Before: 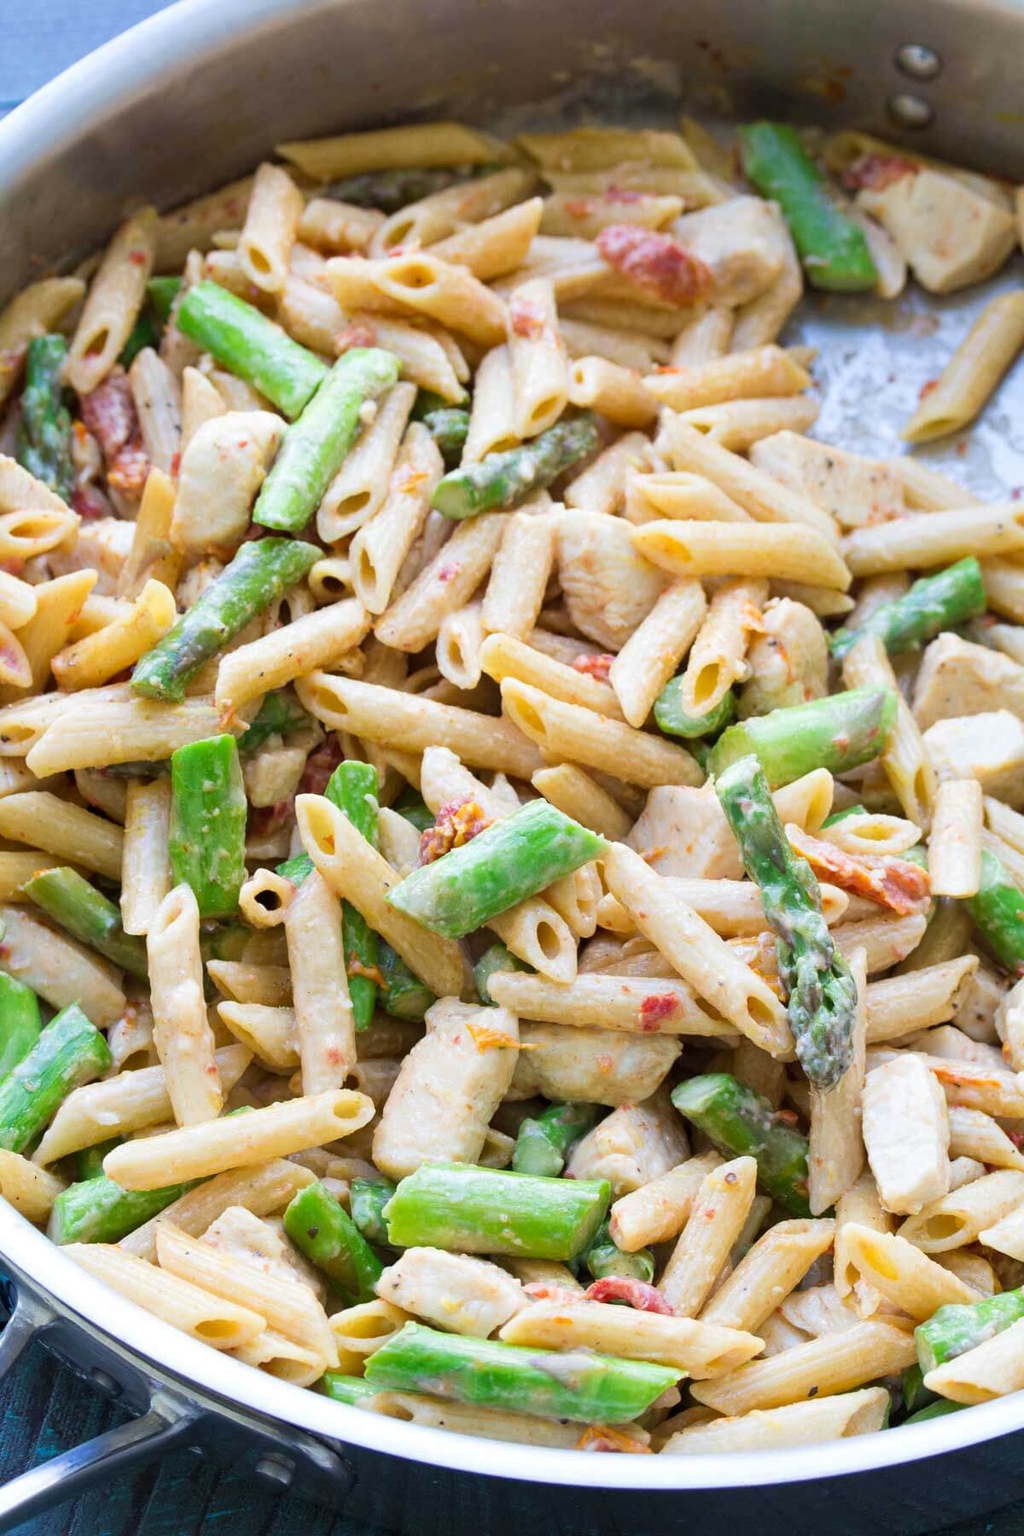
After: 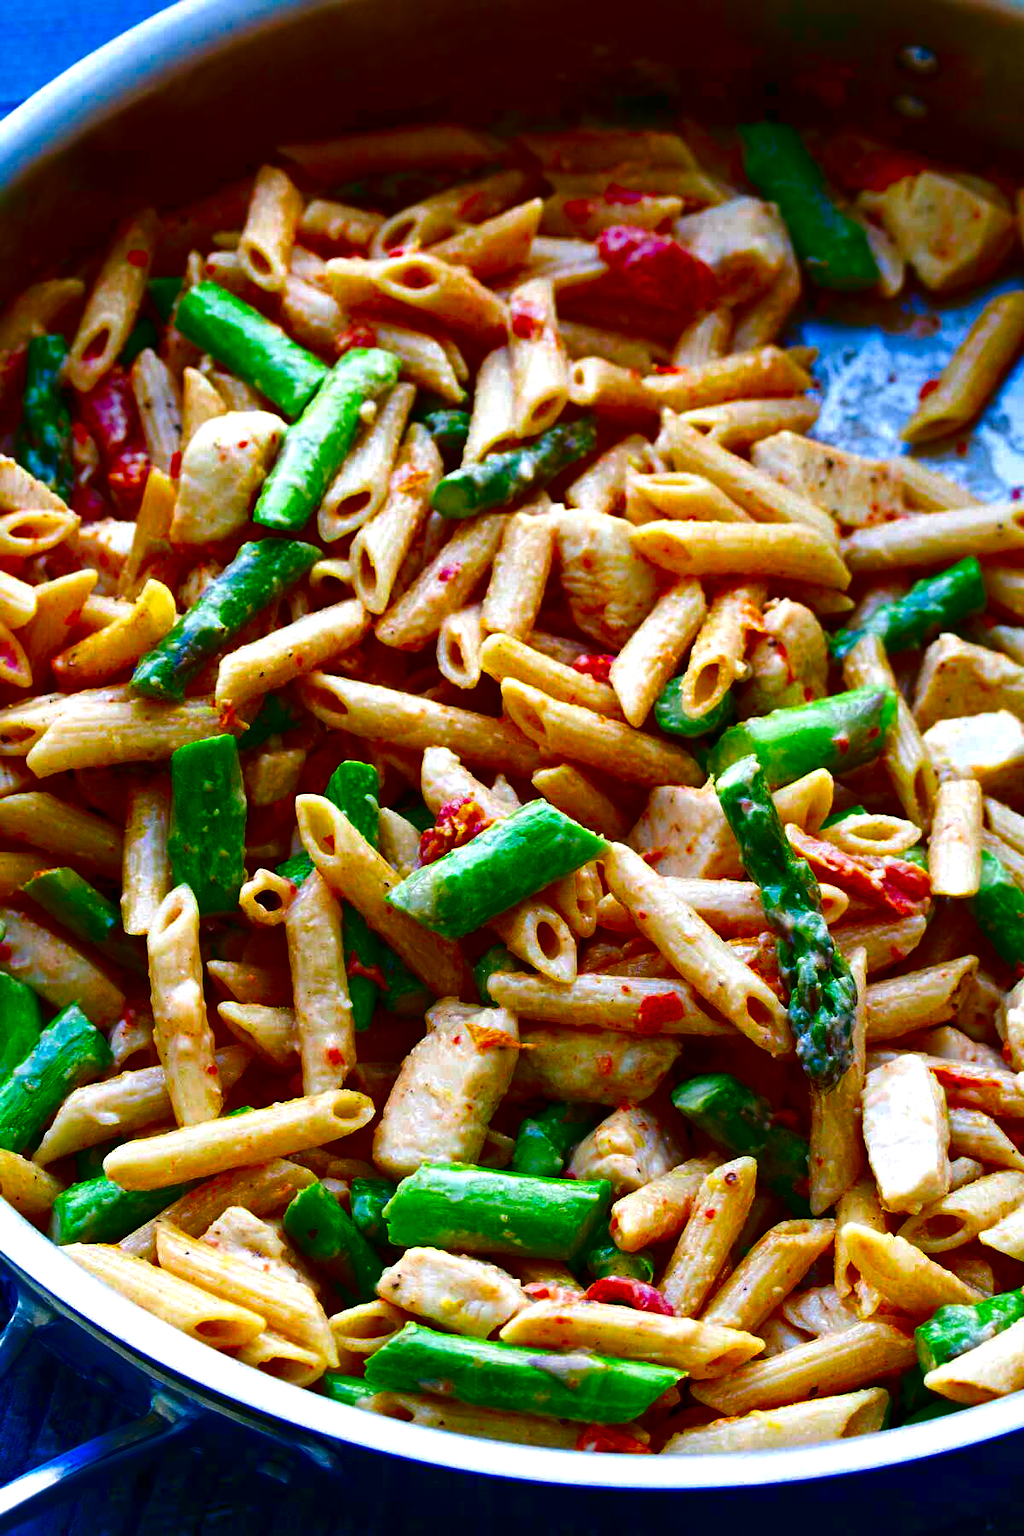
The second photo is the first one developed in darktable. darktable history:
color balance rgb: highlights gain › chroma 0.101%, highlights gain › hue 332.03°, global offset › luminance 0.498%, global offset › hue 58.08°, perceptual saturation grading › global saturation 31.233%, global vibrance 20%
exposure: exposure 0.203 EV, compensate exposure bias true, compensate highlight preservation false
contrast brightness saturation: brightness -0.993, saturation 0.989
